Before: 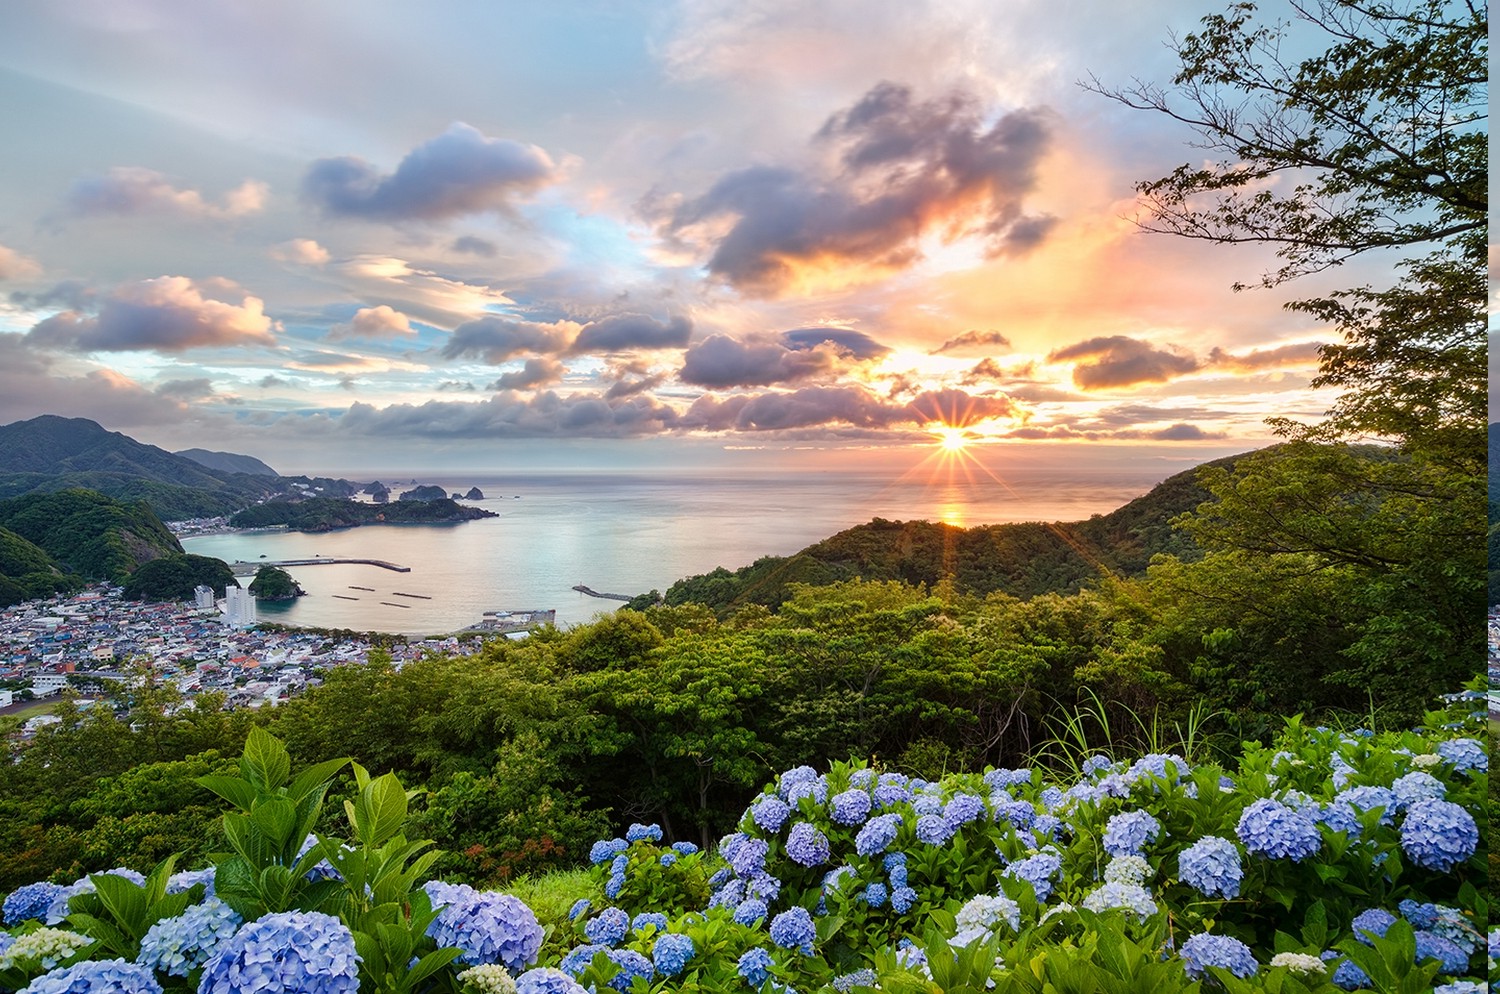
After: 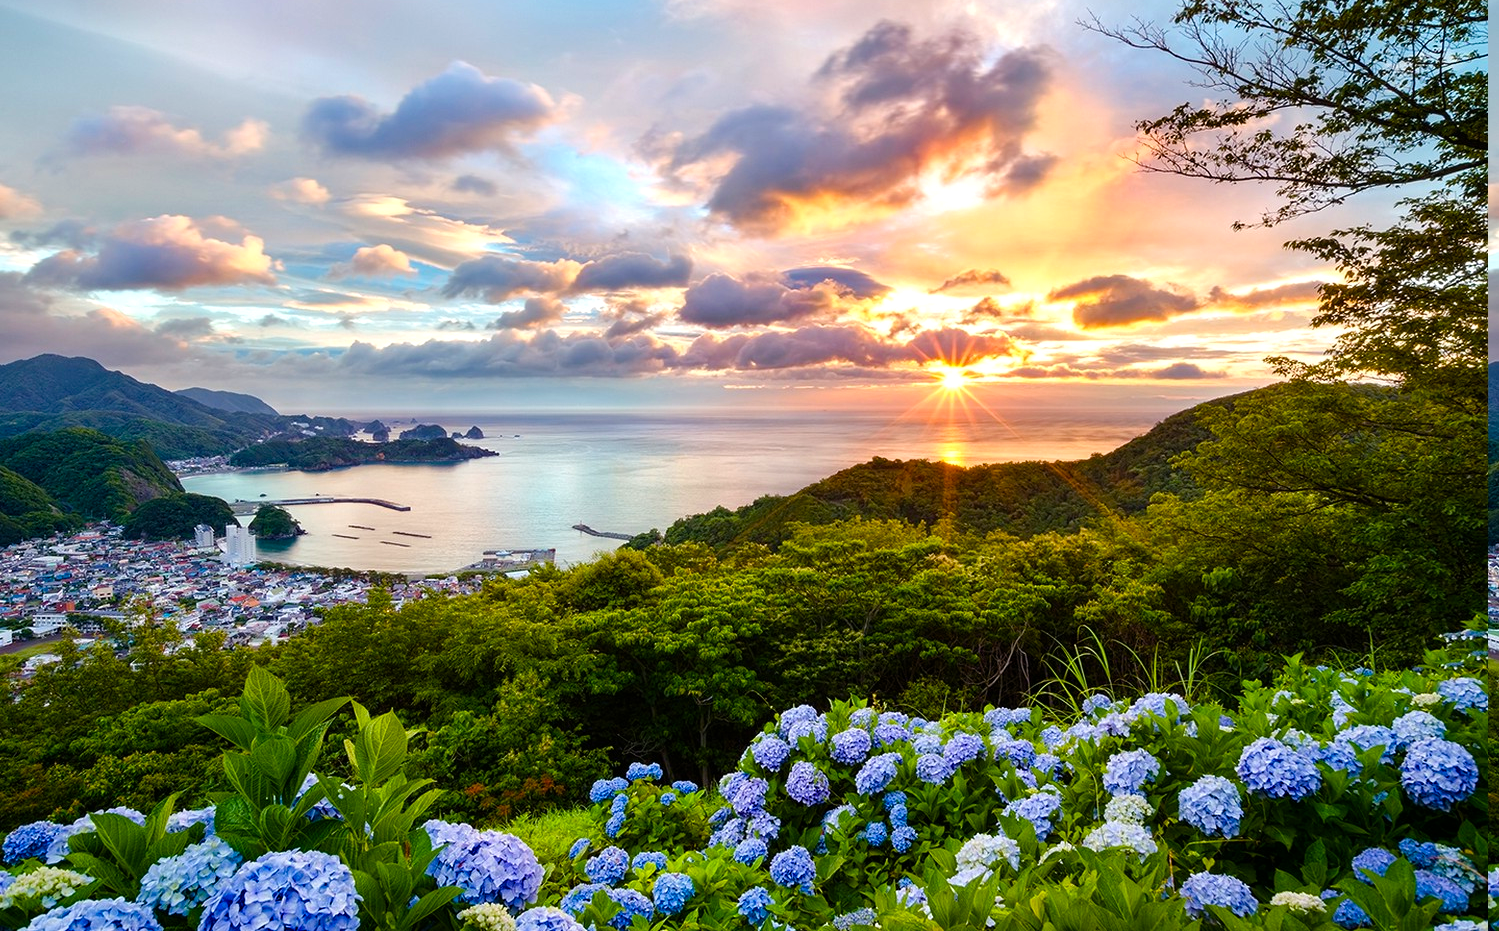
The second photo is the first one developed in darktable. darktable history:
crop and rotate: top 6.244%
color balance rgb: perceptual saturation grading › global saturation 27.516%, perceptual saturation grading › highlights -24.886%, perceptual saturation grading › shadows 25.332%, global vibrance 30.338%, contrast 9.642%
